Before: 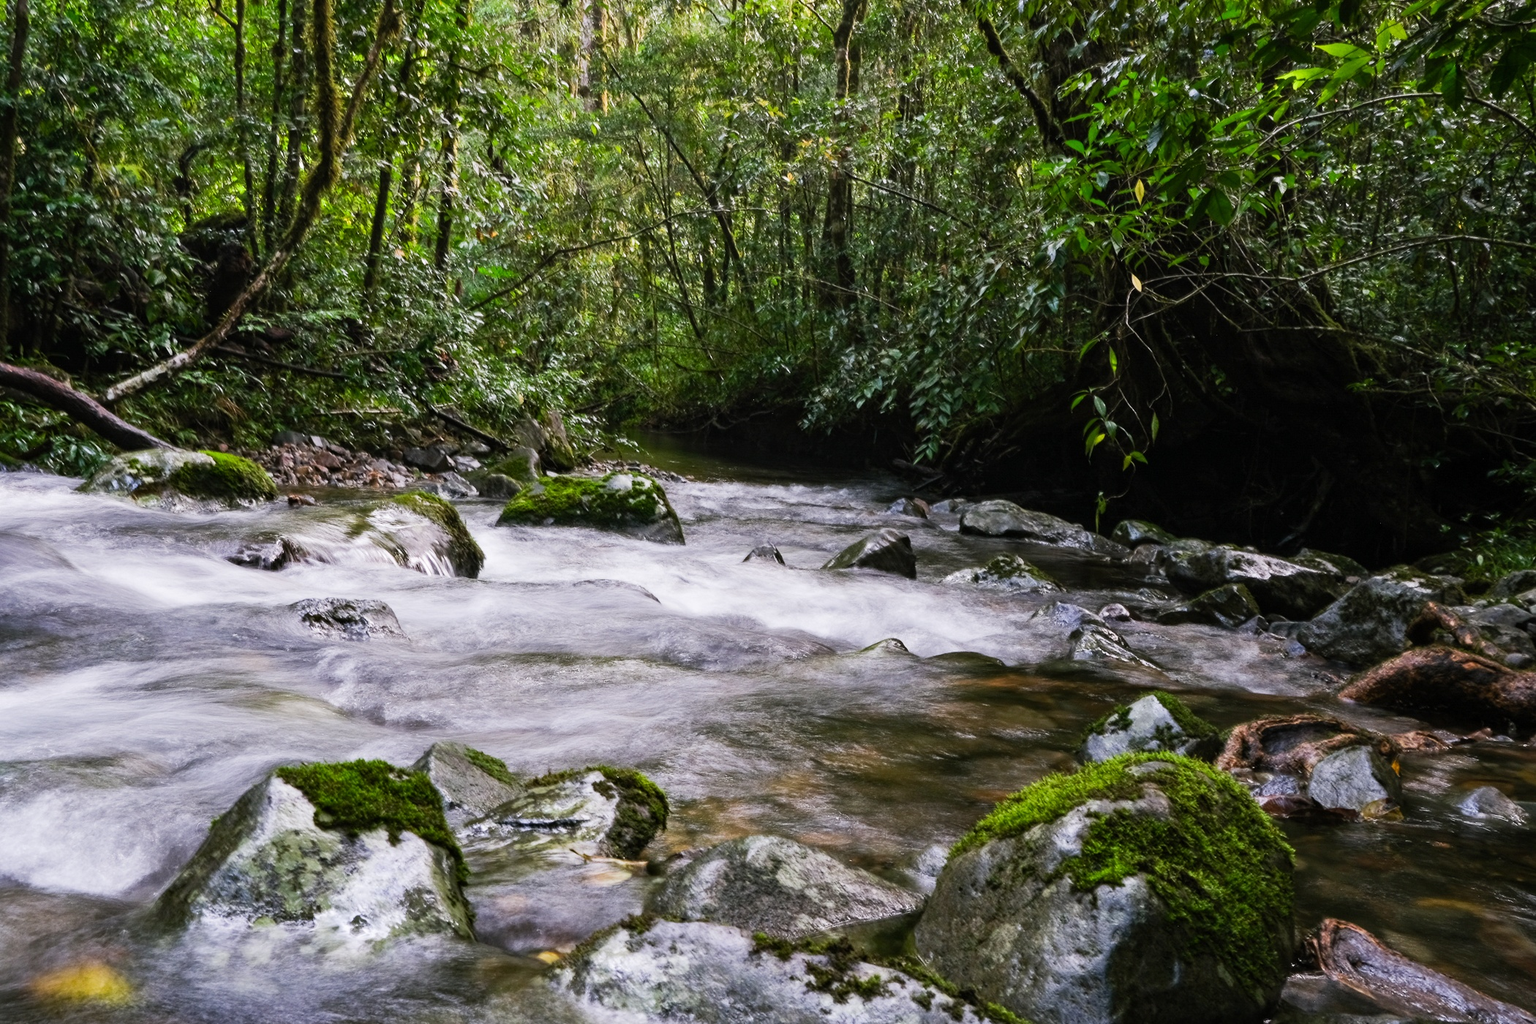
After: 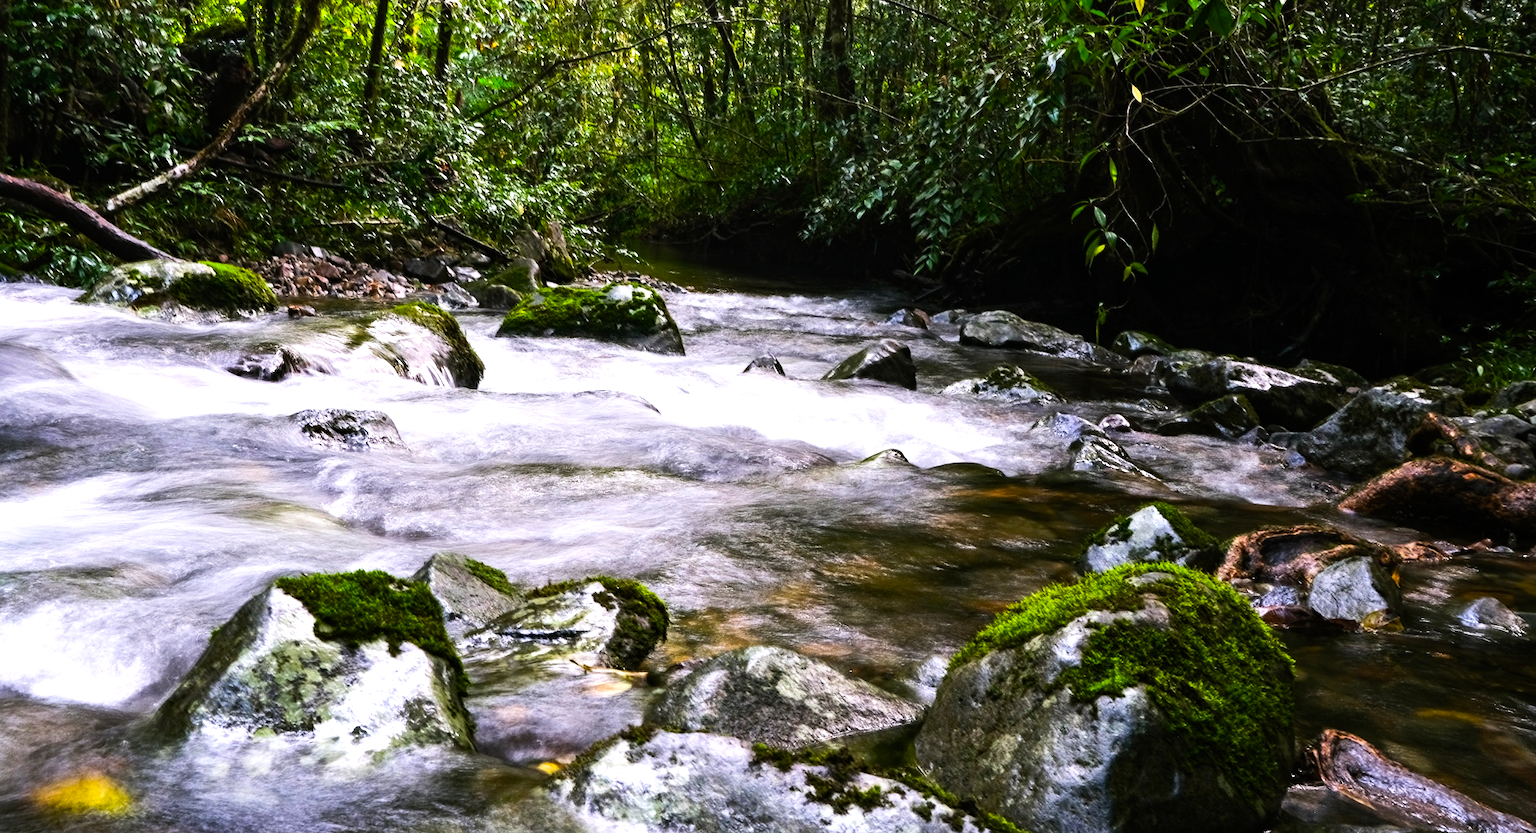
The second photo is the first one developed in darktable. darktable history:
tone equalizer: -8 EV -0.75 EV, -7 EV -0.7 EV, -6 EV -0.6 EV, -5 EV -0.4 EV, -3 EV 0.4 EV, -2 EV 0.6 EV, -1 EV 0.7 EV, +0 EV 0.75 EV, edges refinement/feathering 500, mask exposure compensation -1.57 EV, preserve details no
crop and rotate: top 18.507%
color balance rgb: perceptual saturation grading › global saturation 25%, global vibrance 20%
